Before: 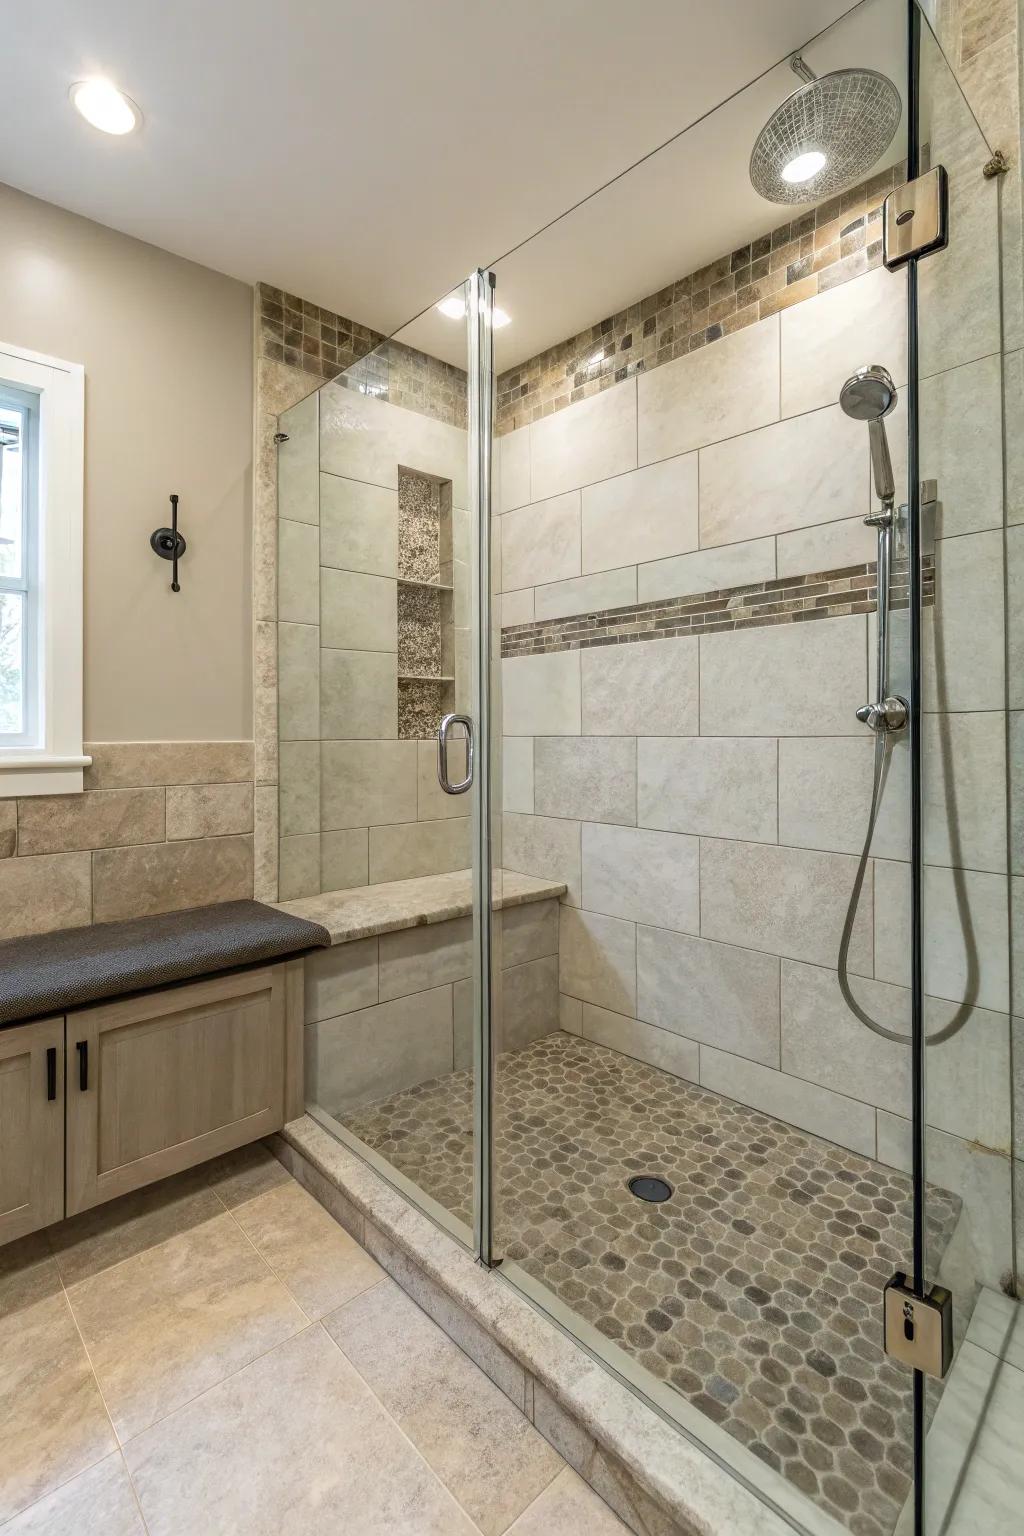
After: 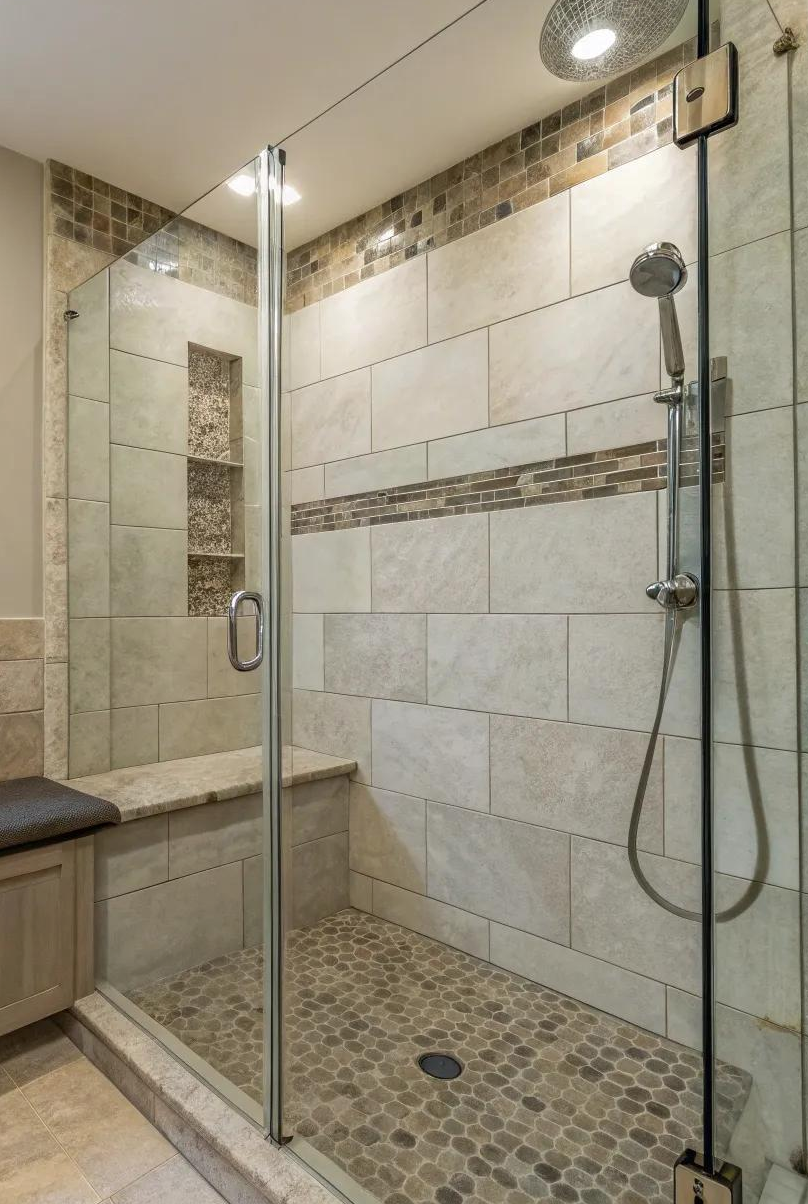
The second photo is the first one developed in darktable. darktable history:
crop and rotate: left 20.574%, top 8.055%, right 0.457%, bottom 13.517%
tone curve: curves: ch0 [(0, 0) (0.915, 0.89) (1, 1)], color space Lab, independent channels, preserve colors none
